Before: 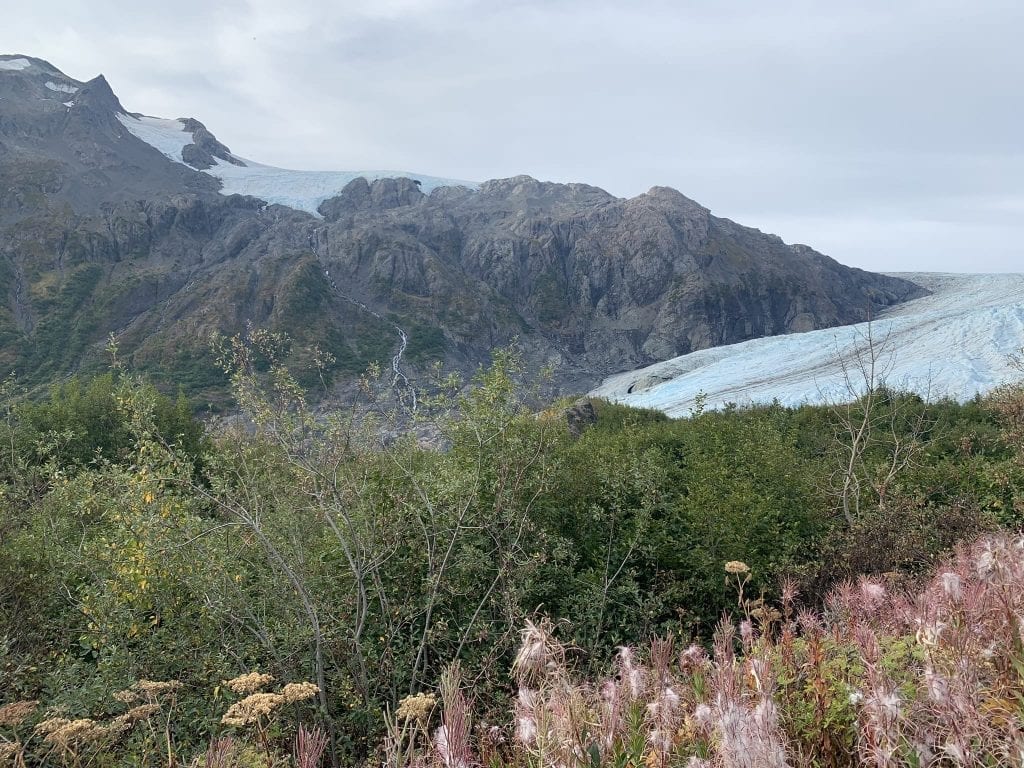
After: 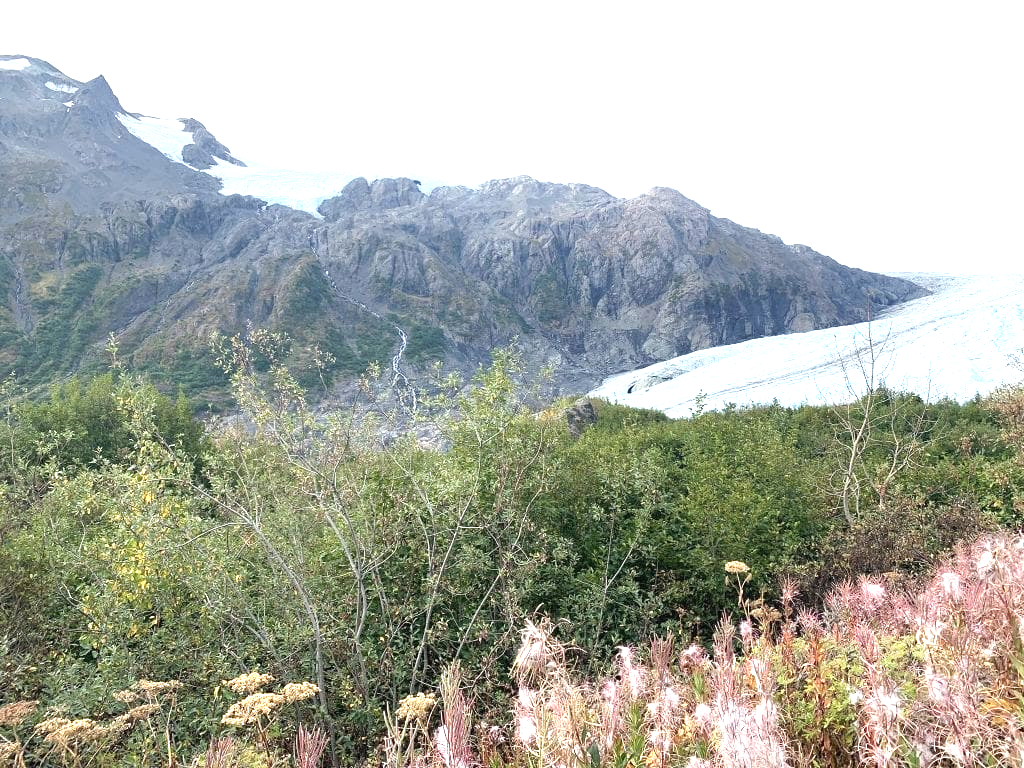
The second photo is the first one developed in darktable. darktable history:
tone curve: curves: ch0 [(0, 0) (0.003, 0.003) (0.011, 0.011) (0.025, 0.024) (0.044, 0.043) (0.069, 0.068) (0.1, 0.098) (0.136, 0.133) (0.177, 0.174) (0.224, 0.22) (0.277, 0.272) (0.335, 0.329) (0.399, 0.391) (0.468, 0.459) (0.543, 0.545) (0.623, 0.625) (0.709, 0.711) (0.801, 0.802) (0.898, 0.898) (1, 1)], preserve colors none
exposure: black level correction 0, exposure 1.2 EV, compensate highlight preservation false
